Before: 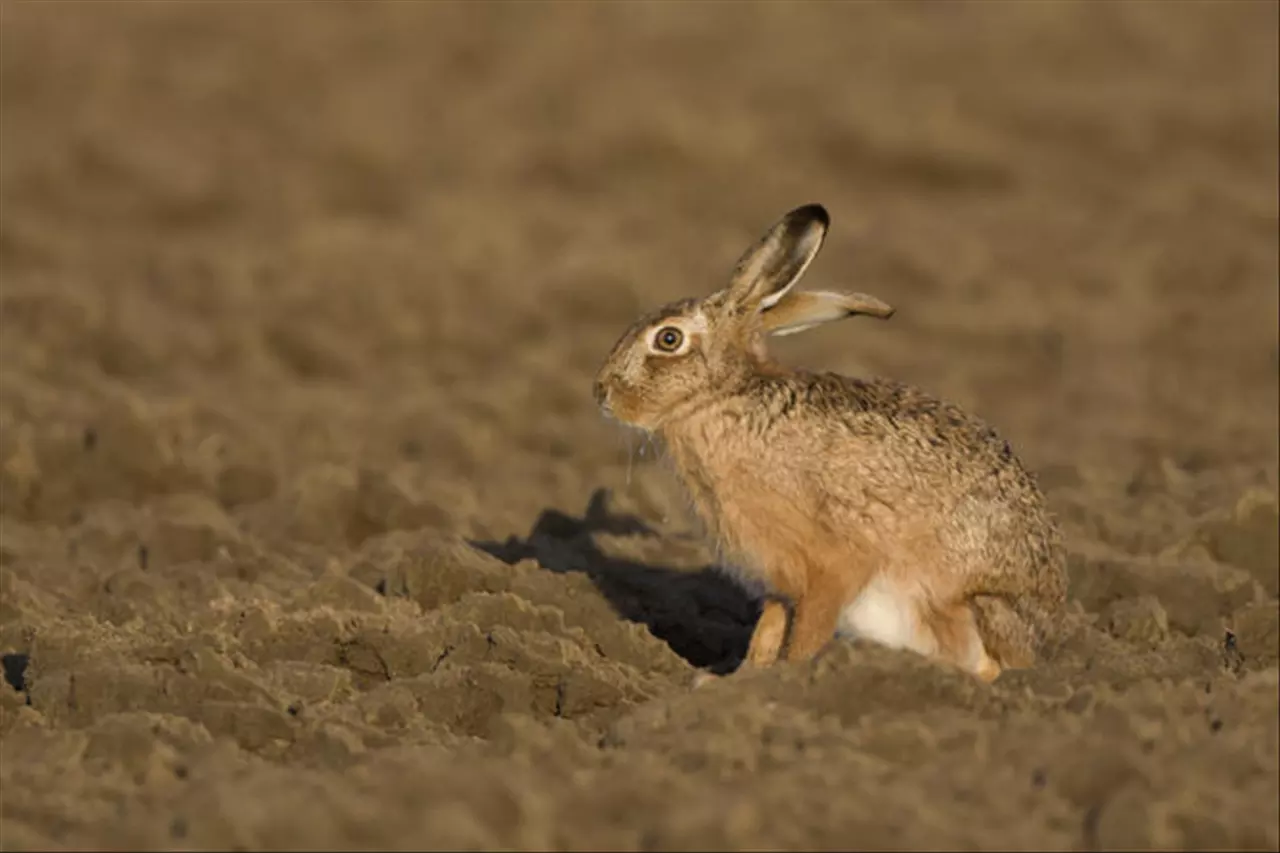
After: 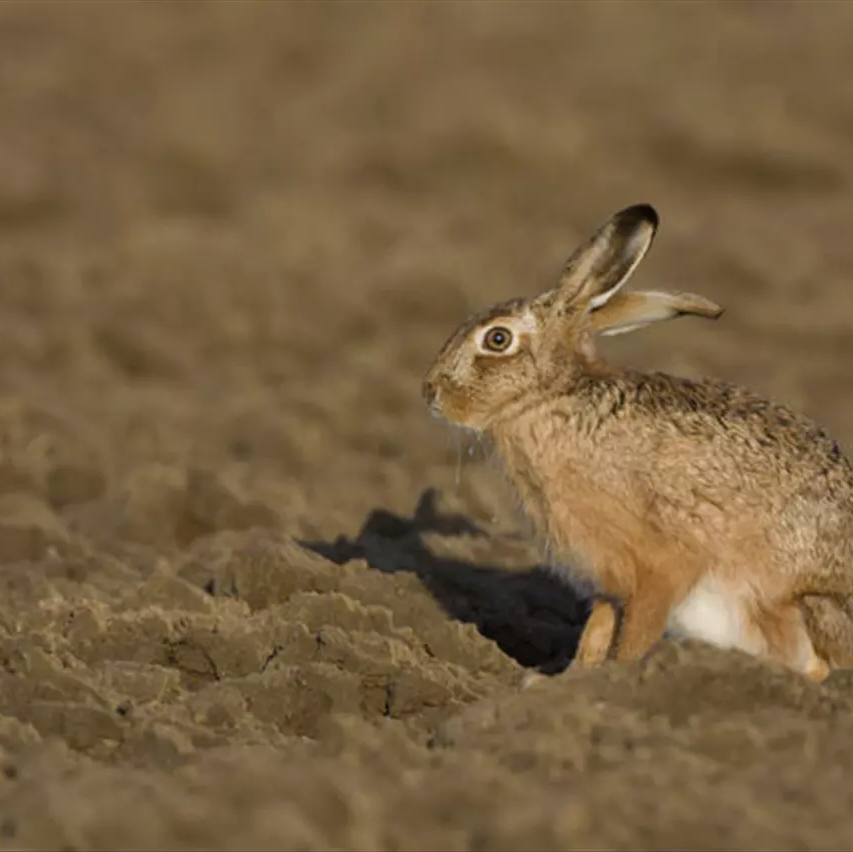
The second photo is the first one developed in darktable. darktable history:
white balance: red 0.967, blue 1.049
shadows and highlights: shadows 43.71, white point adjustment -1.46, soften with gaussian
crop and rotate: left 13.409%, right 19.924%
